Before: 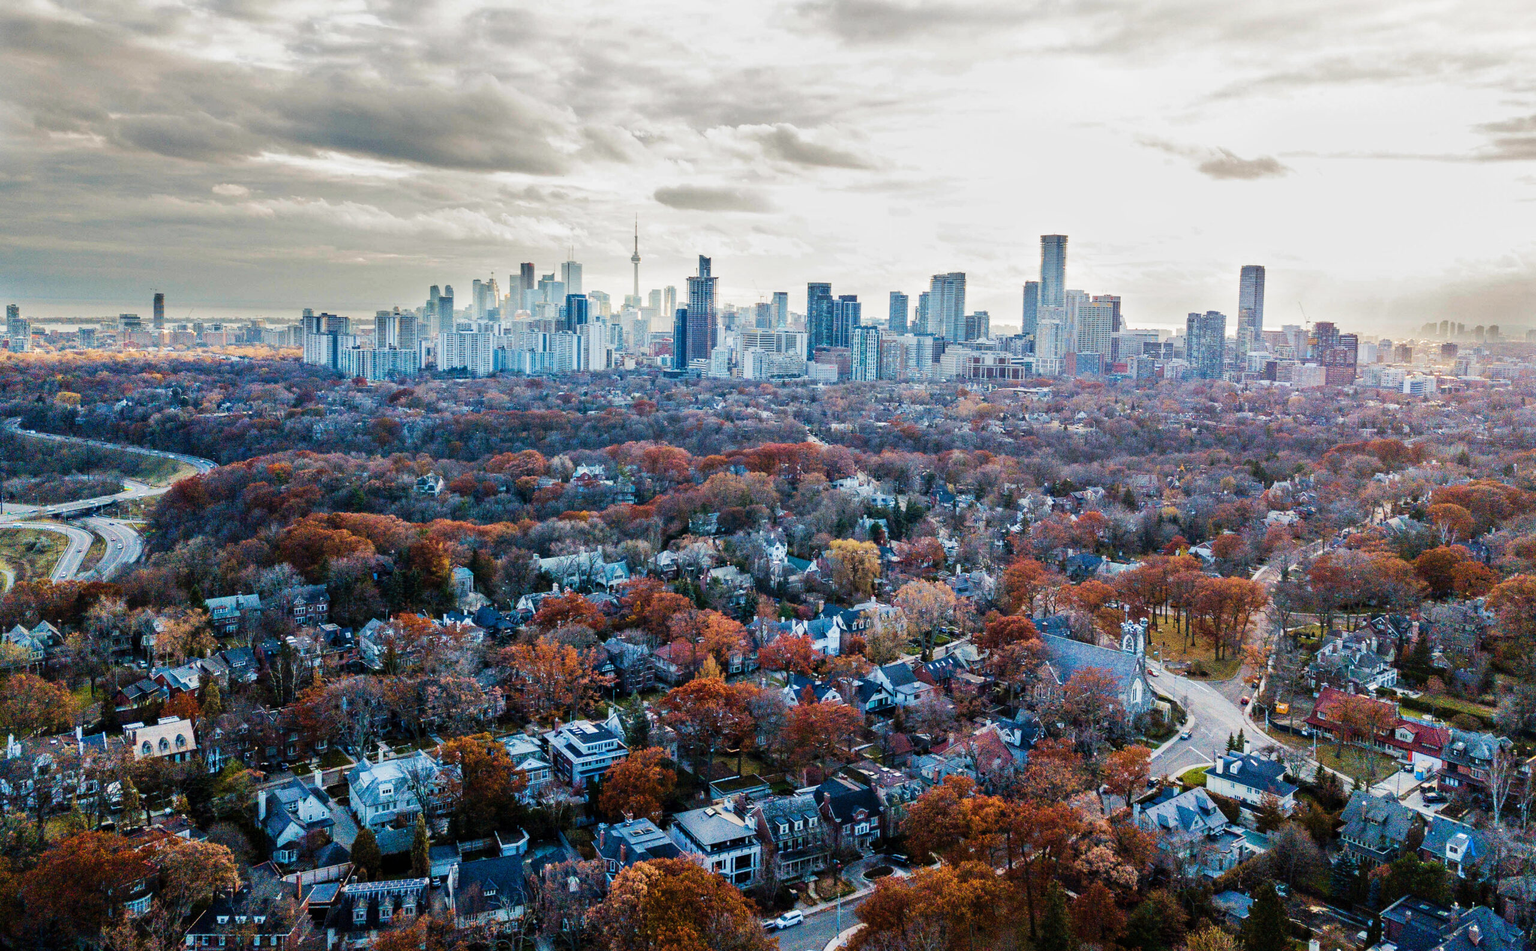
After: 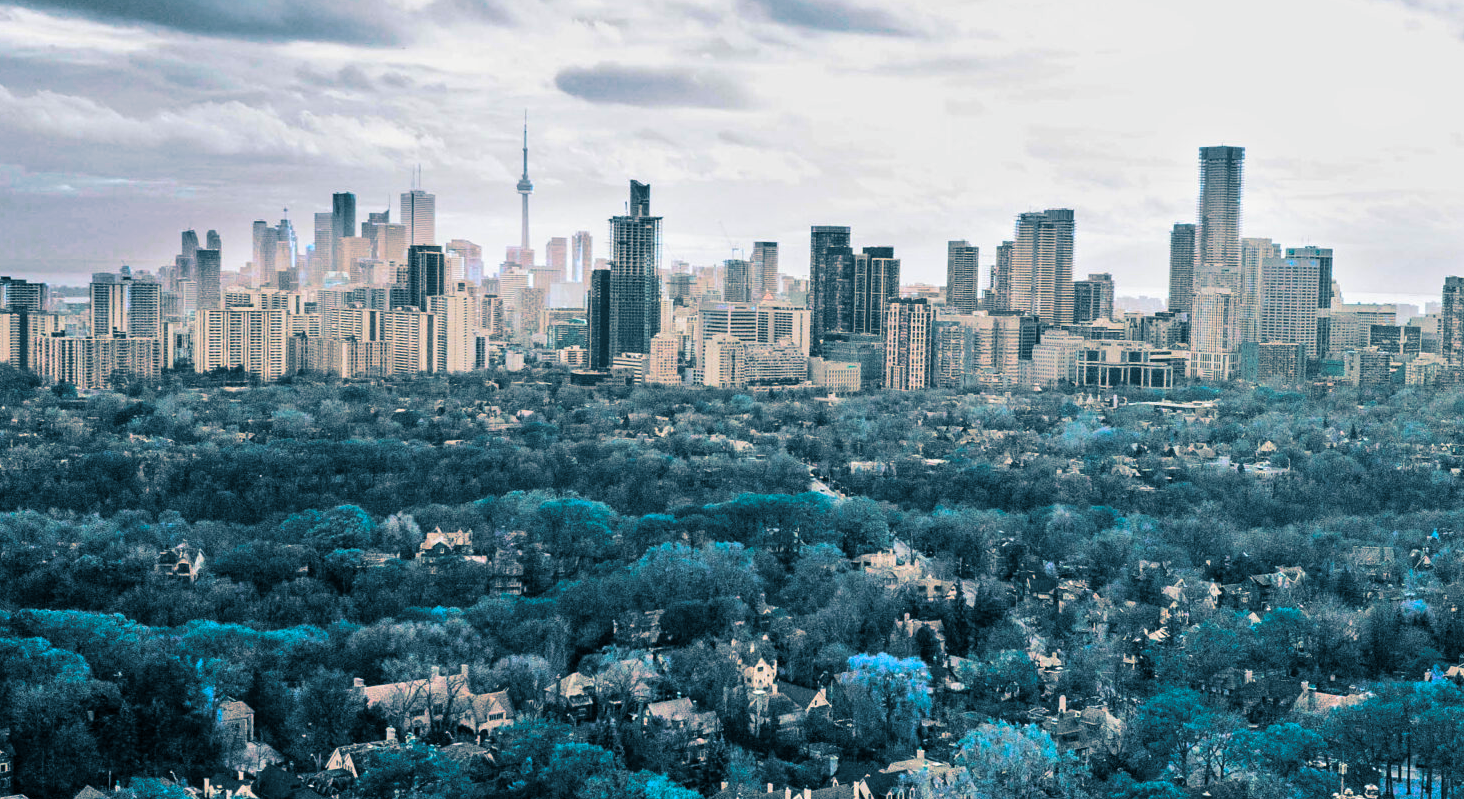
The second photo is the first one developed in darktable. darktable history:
exposure: compensate highlight preservation false
color balance rgb: hue shift 180°, global vibrance 50%, contrast 0.32%
crop: left 20.932%, top 15.471%, right 21.848%, bottom 34.081%
split-toning: shadows › hue 212.4°, balance -70
